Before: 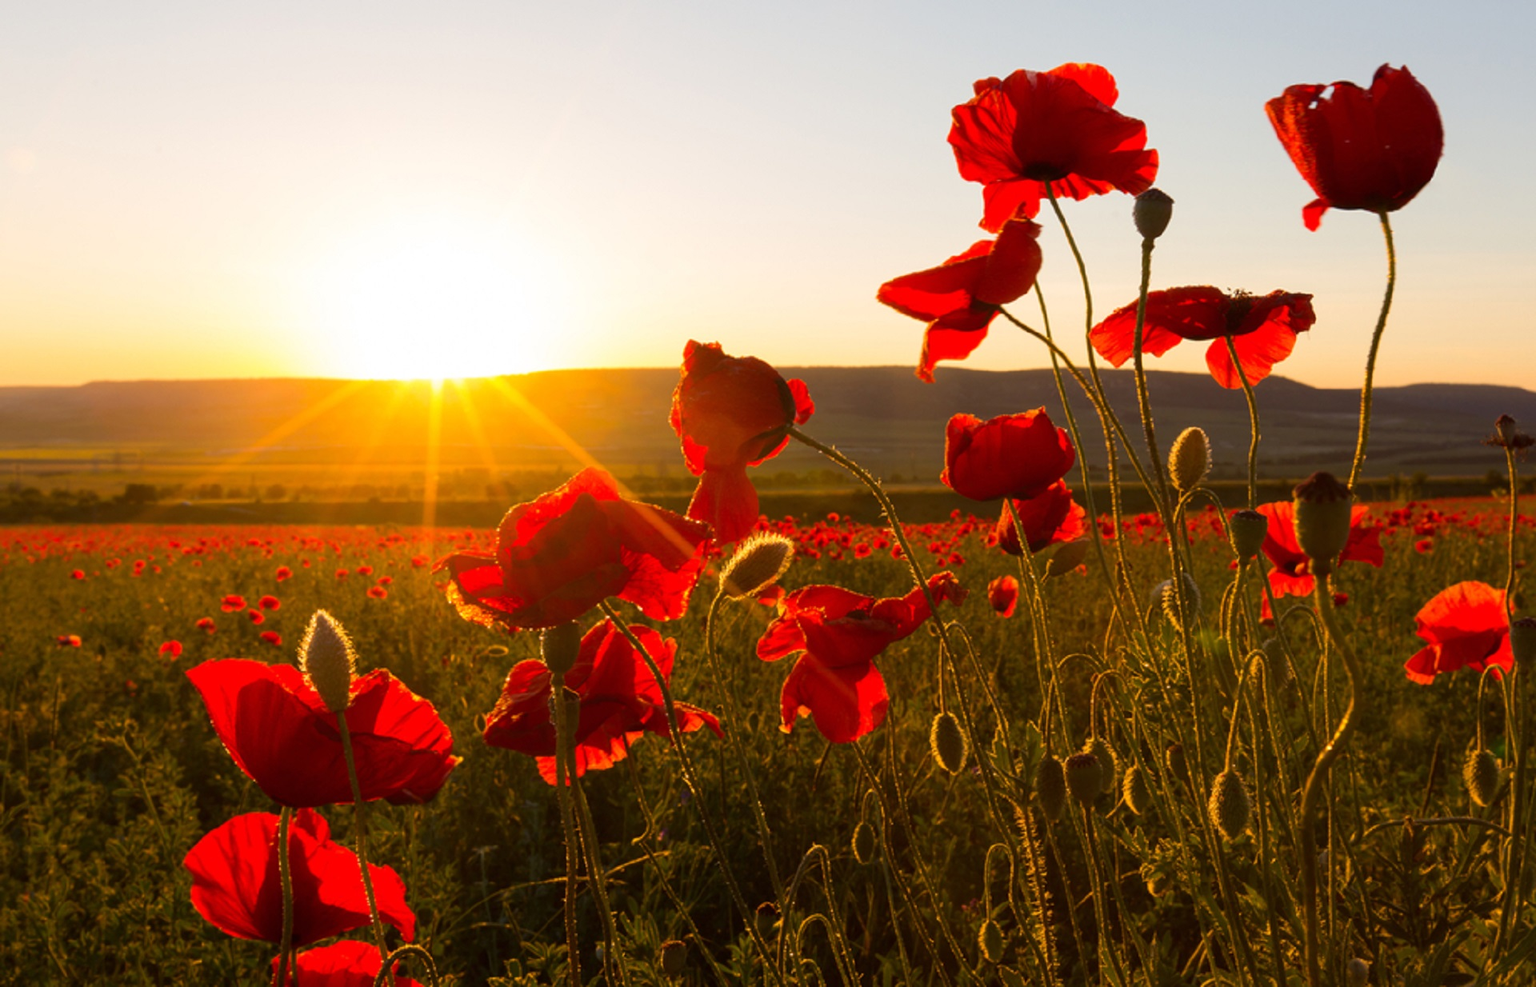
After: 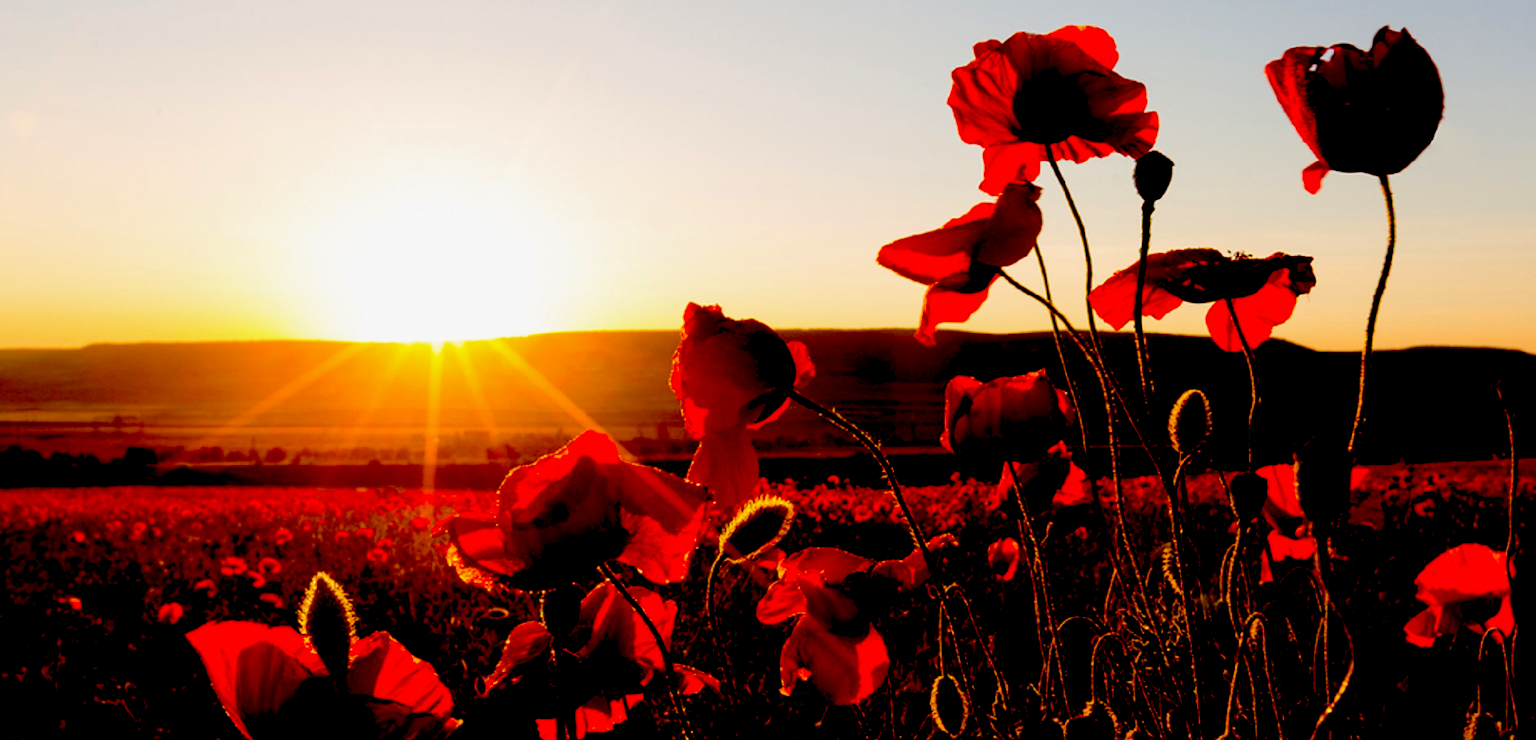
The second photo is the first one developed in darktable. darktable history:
crop: top 3.857%, bottom 21.132%
color correction: saturation 1.11
exposure: black level correction 0.1, exposure -0.092 EV, compensate highlight preservation false
